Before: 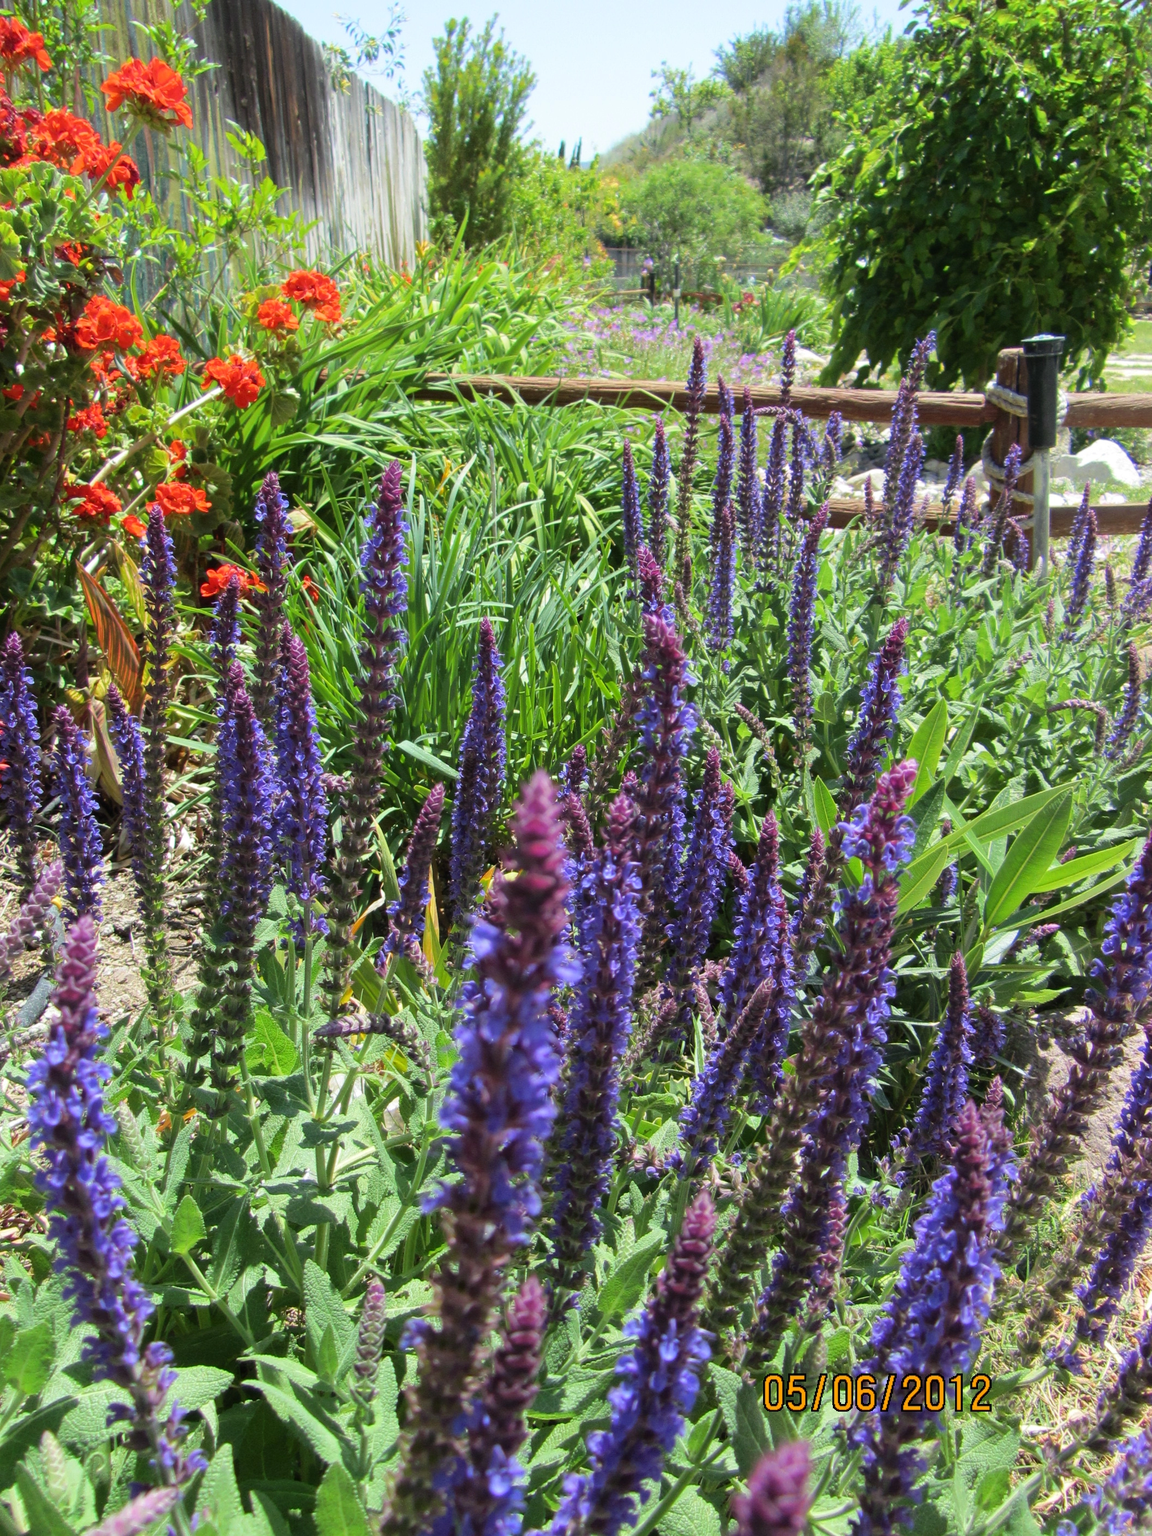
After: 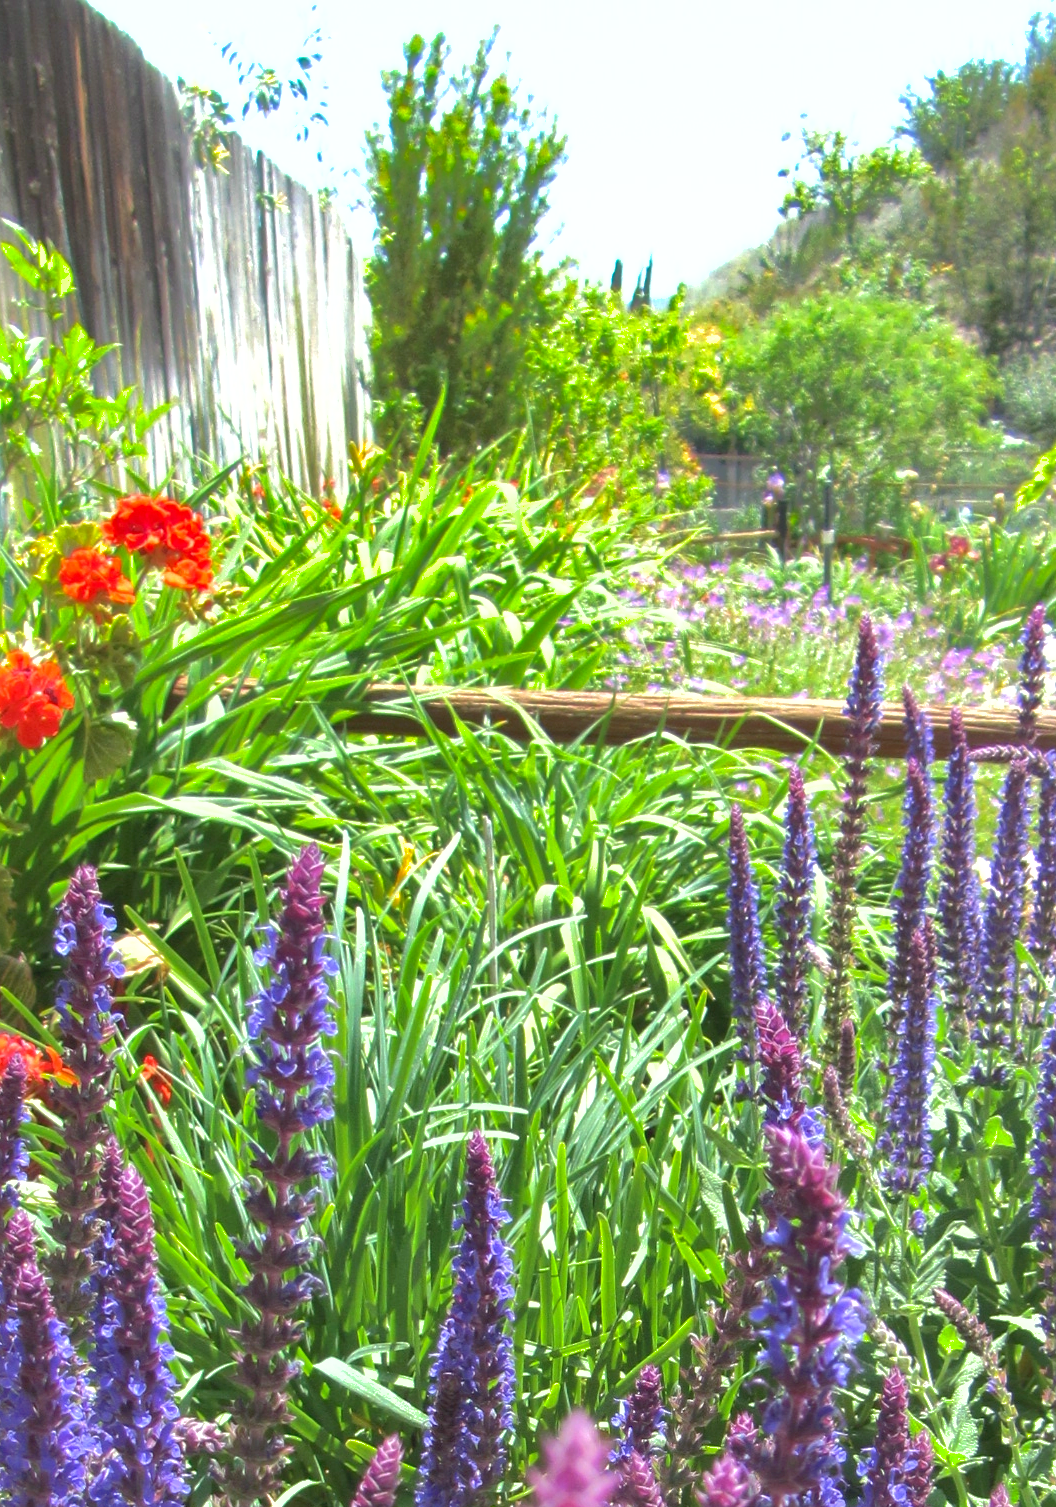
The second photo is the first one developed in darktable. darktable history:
crop: left 19.556%, right 30.401%, bottom 46.458%
exposure: black level correction 0, exposure 0.7 EV, compensate exposure bias true, compensate highlight preservation false
shadows and highlights: shadows 60, highlights -60
